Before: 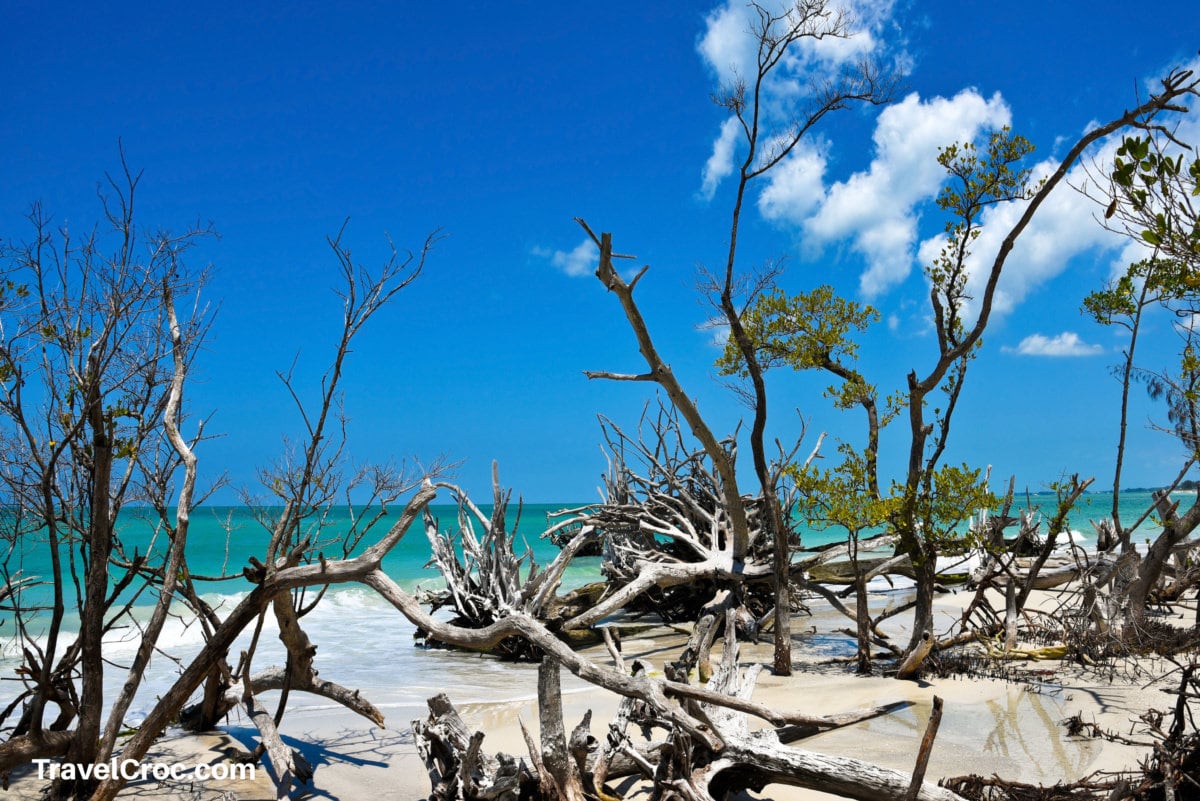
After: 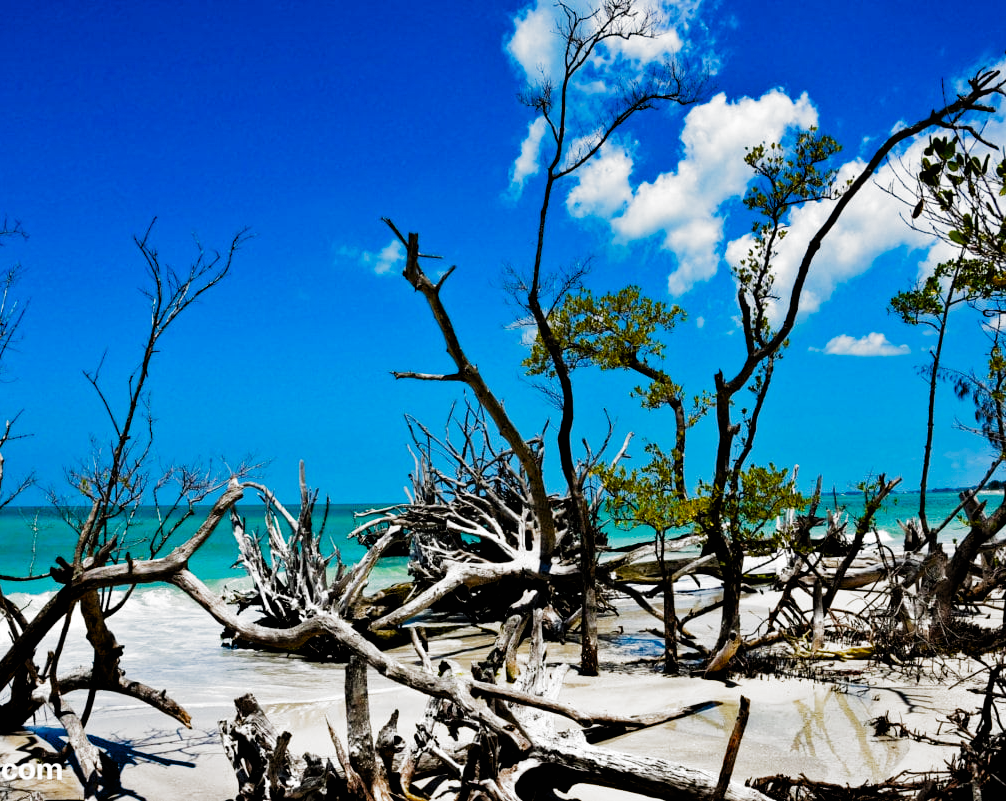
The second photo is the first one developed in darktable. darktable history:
filmic rgb: black relative exposure -6.43 EV, white relative exposure 2.43 EV, threshold 3 EV, hardness 5.27, latitude 0.1%, contrast 1.425, highlights saturation mix 2%, preserve chrominance no, color science v5 (2021), contrast in shadows safe, contrast in highlights safe, enable highlight reconstruction true
haze removal: compatibility mode true, adaptive false
crop: left 16.145%
exposure: black level correction 0.012, compensate highlight preservation false
